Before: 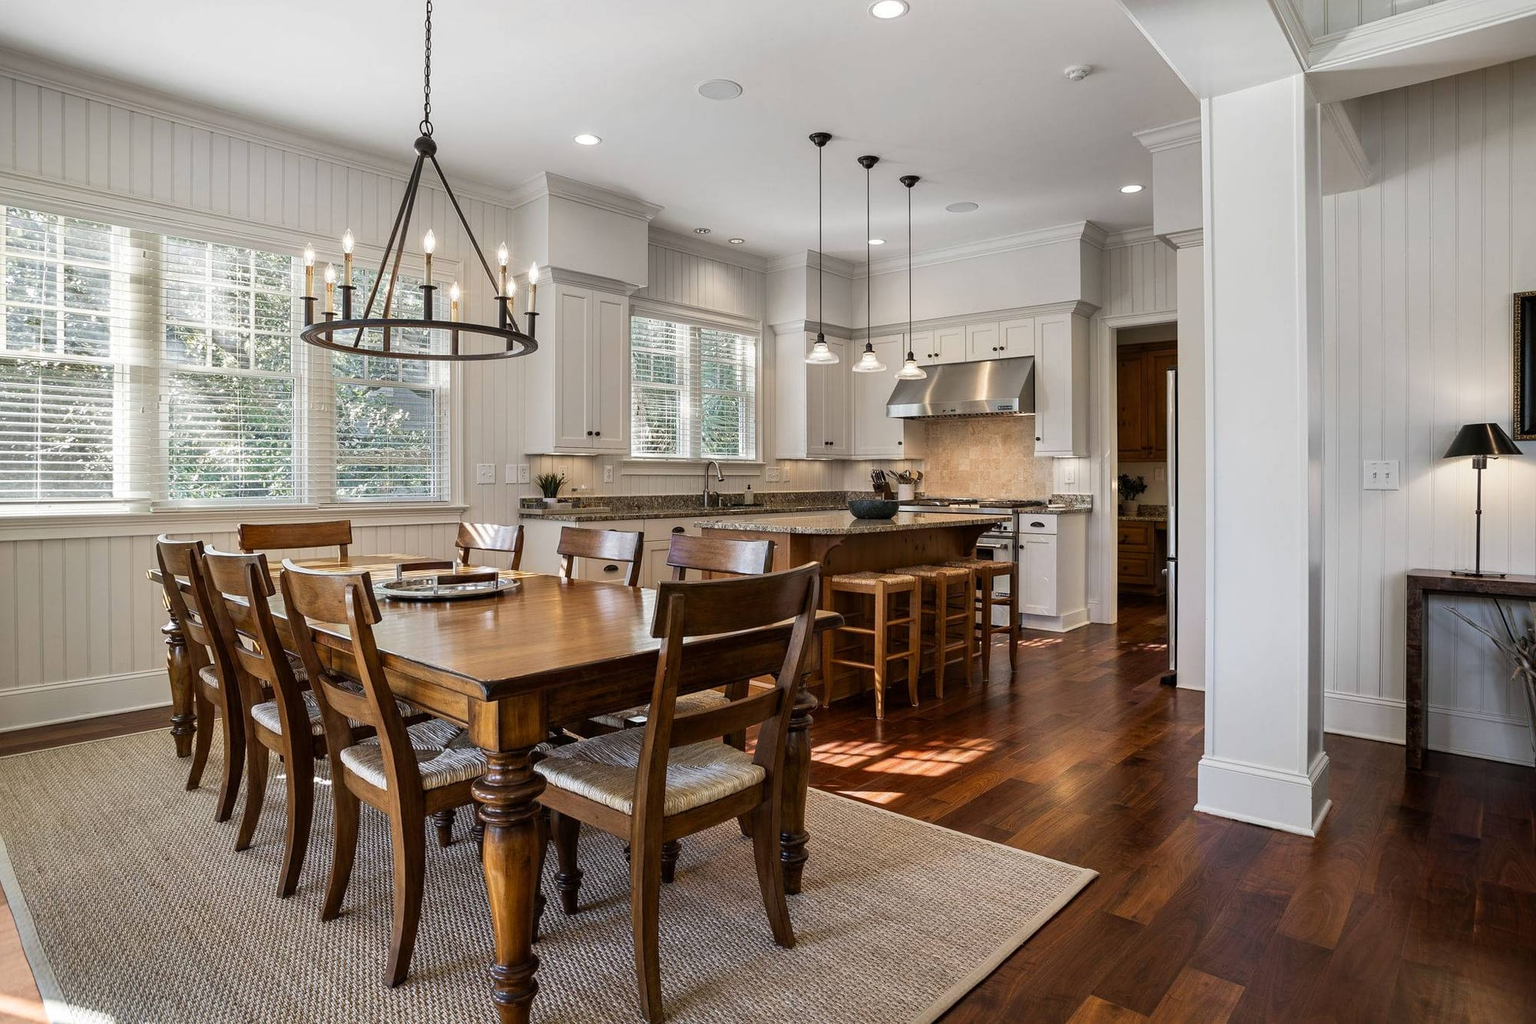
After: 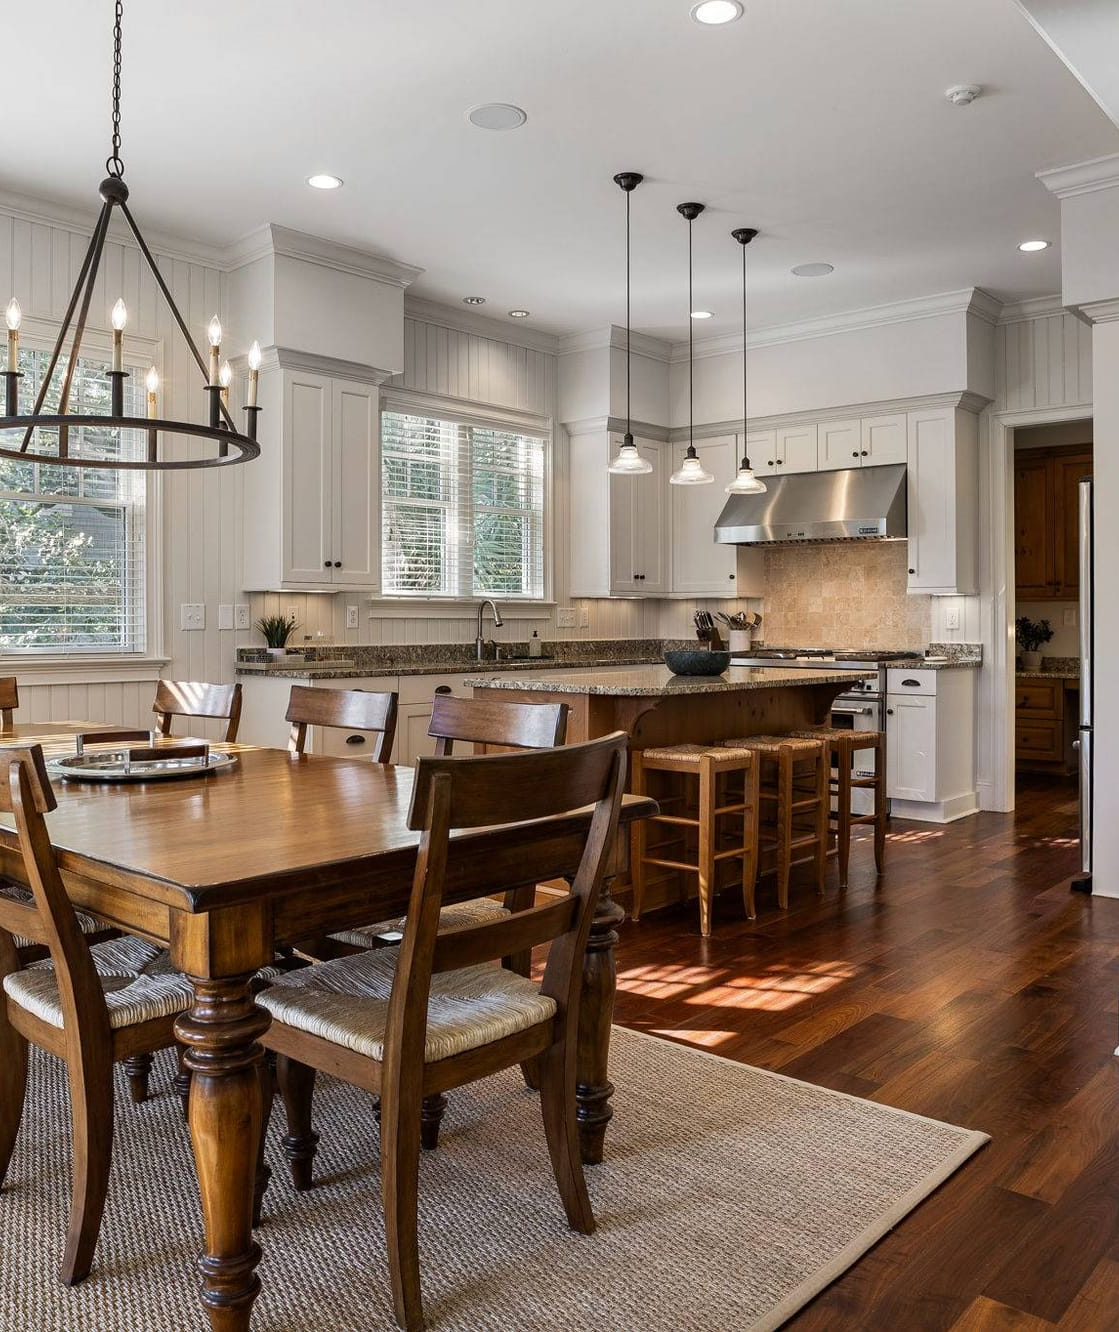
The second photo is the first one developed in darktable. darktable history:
crop: left 22.047%, right 21.994%, bottom 0.003%
